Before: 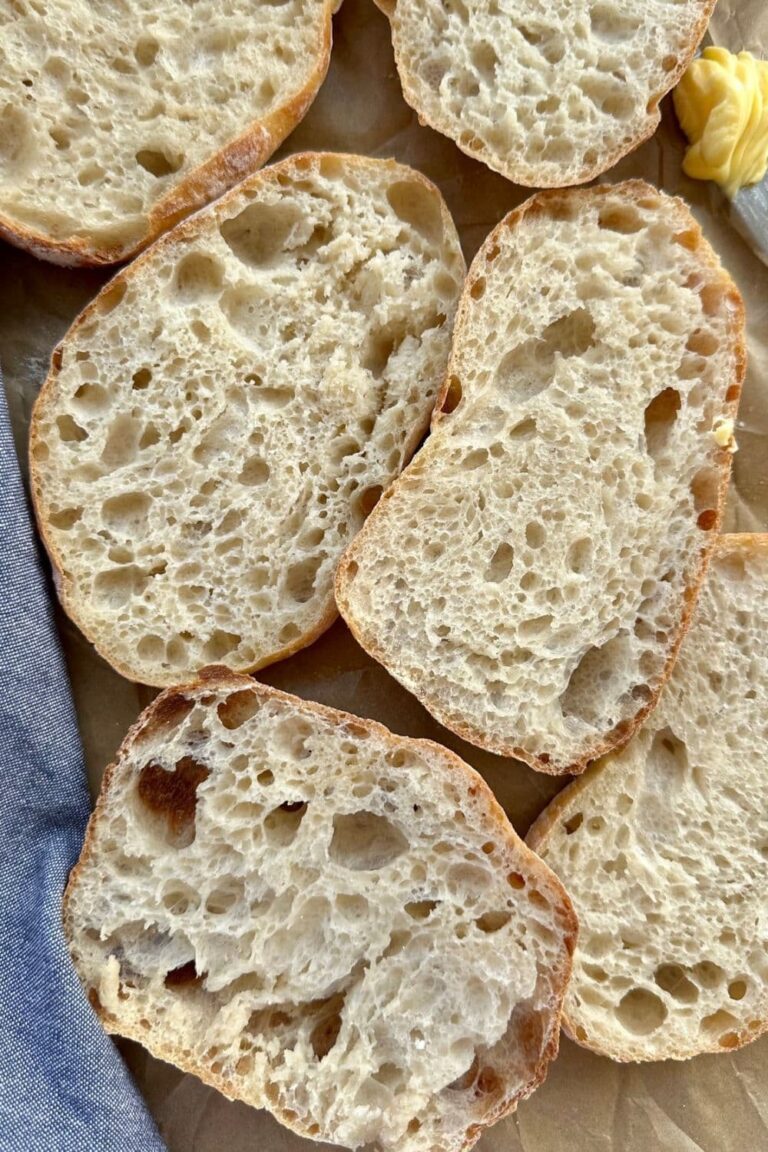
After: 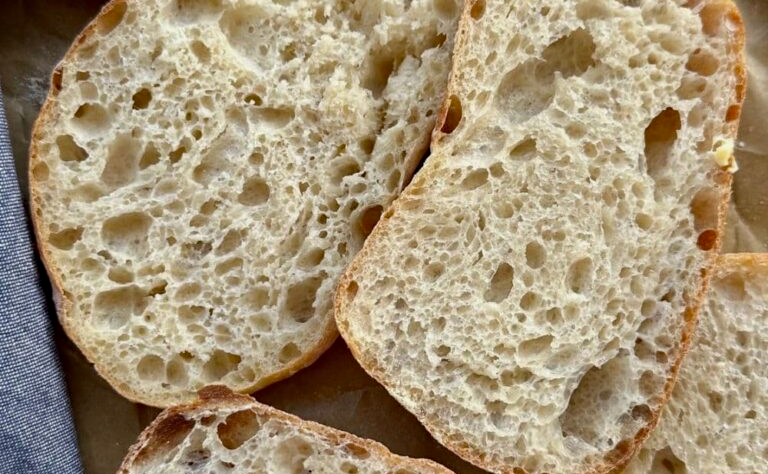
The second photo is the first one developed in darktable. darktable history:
exposure: exposure -0.154 EV, compensate highlight preservation false
crop and rotate: top 24.37%, bottom 34.467%
haze removal: compatibility mode true, adaptive false
